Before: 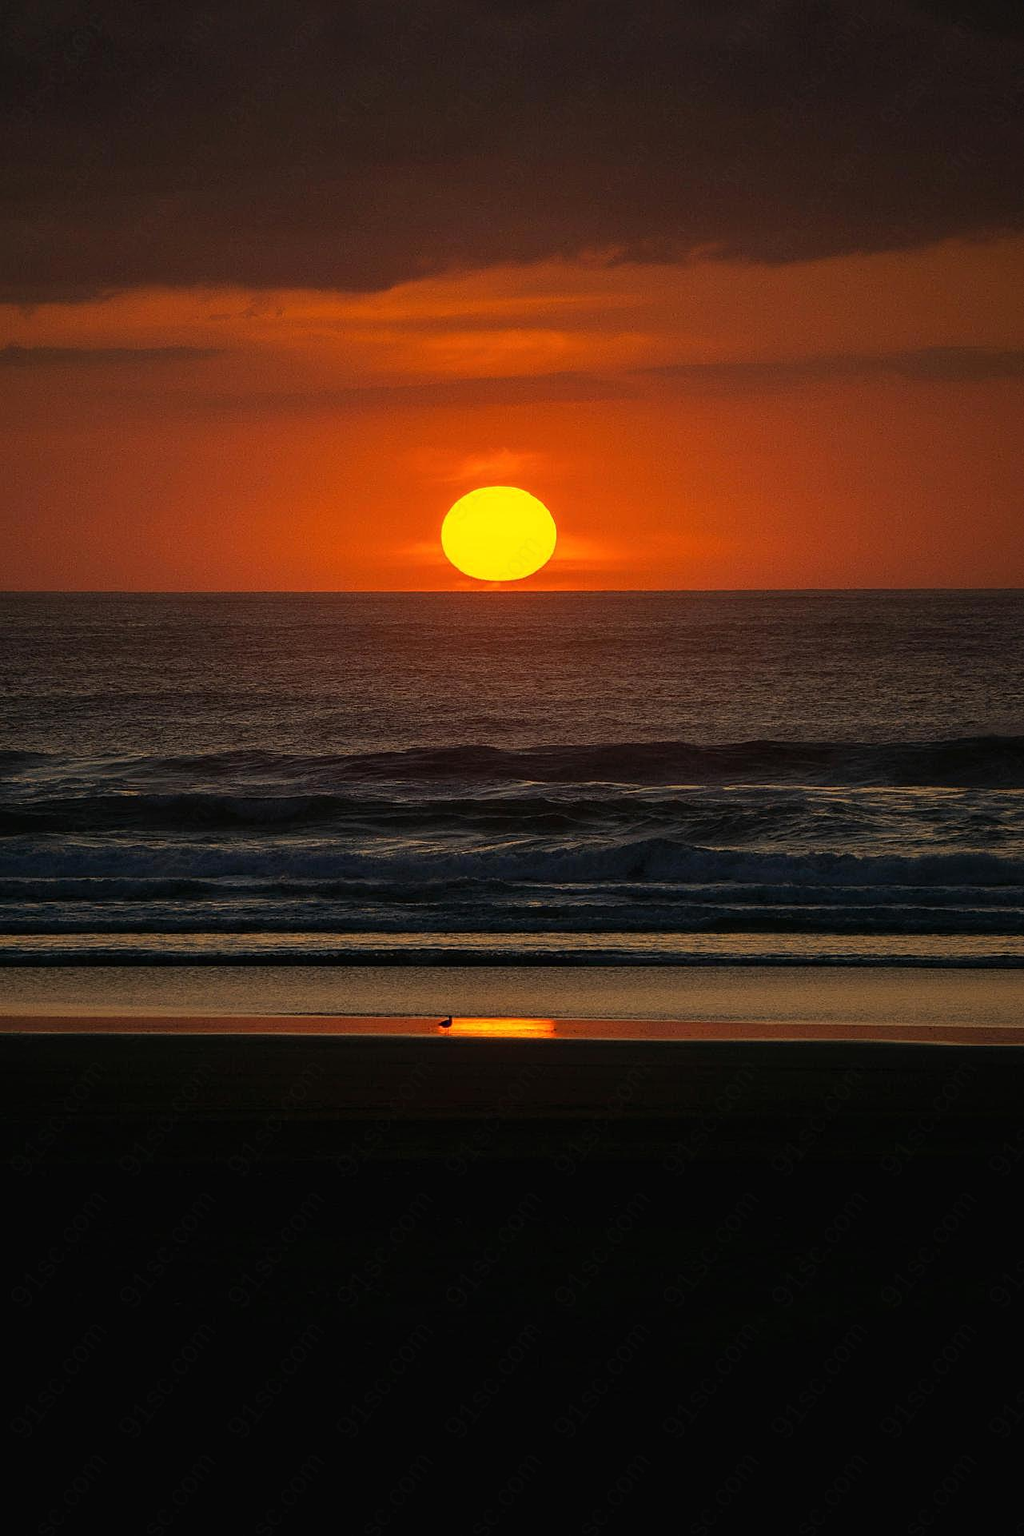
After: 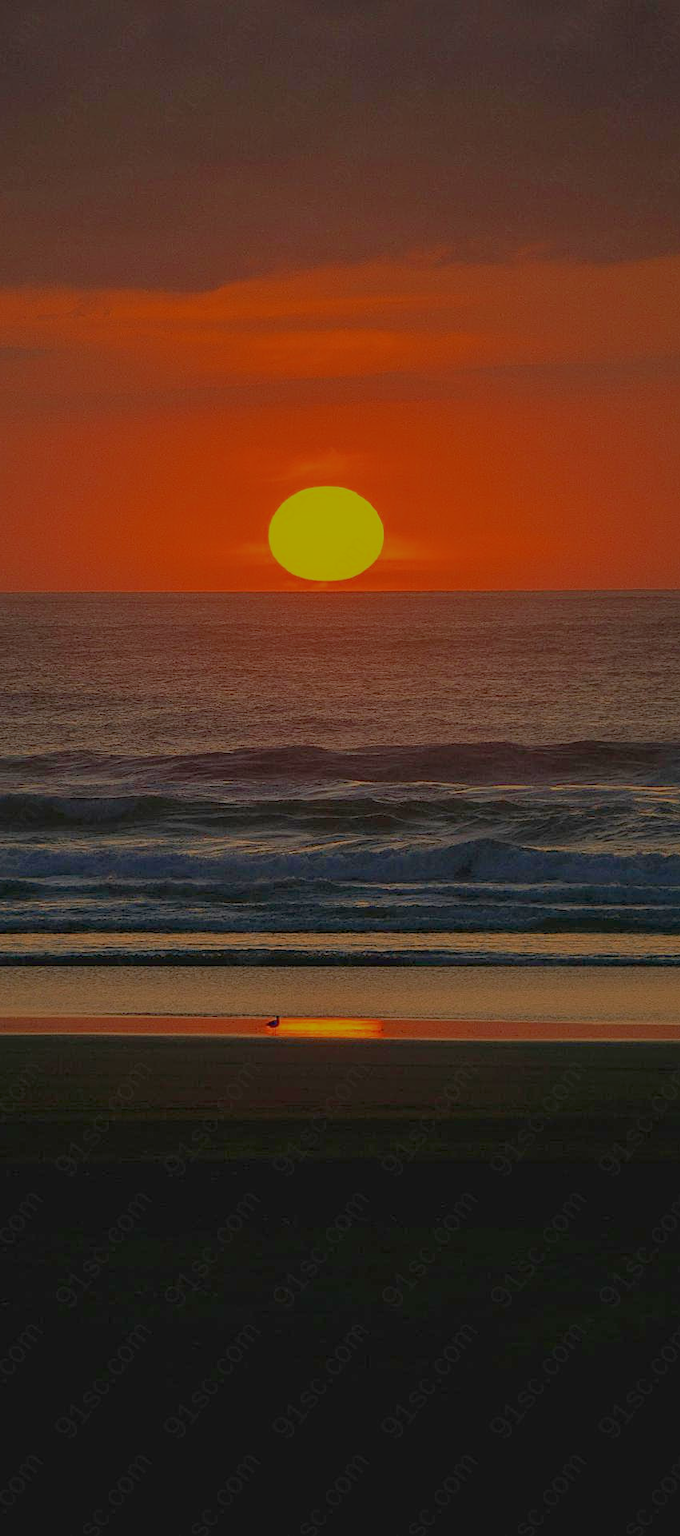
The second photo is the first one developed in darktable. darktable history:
velvia: strength 15%
filmic rgb: black relative exposure -16 EV, white relative exposure 8 EV, threshold 3 EV, hardness 4.17, latitude 50%, contrast 0.5, color science v5 (2021), contrast in shadows safe, contrast in highlights safe, enable highlight reconstruction true
tone curve: curves: ch0 [(0, 0) (0.003, 0.003) (0.011, 0.011) (0.025, 0.024) (0.044, 0.044) (0.069, 0.068) (0.1, 0.098) (0.136, 0.133) (0.177, 0.174) (0.224, 0.22) (0.277, 0.272) (0.335, 0.329) (0.399, 0.392) (0.468, 0.46) (0.543, 0.546) (0.623, 0.626) (0.709, 0.711) (0.801, 0.802) (0.898, 0.898) (1, 1)], preserve colors none
crop: left 16.899%, right 16.556%
